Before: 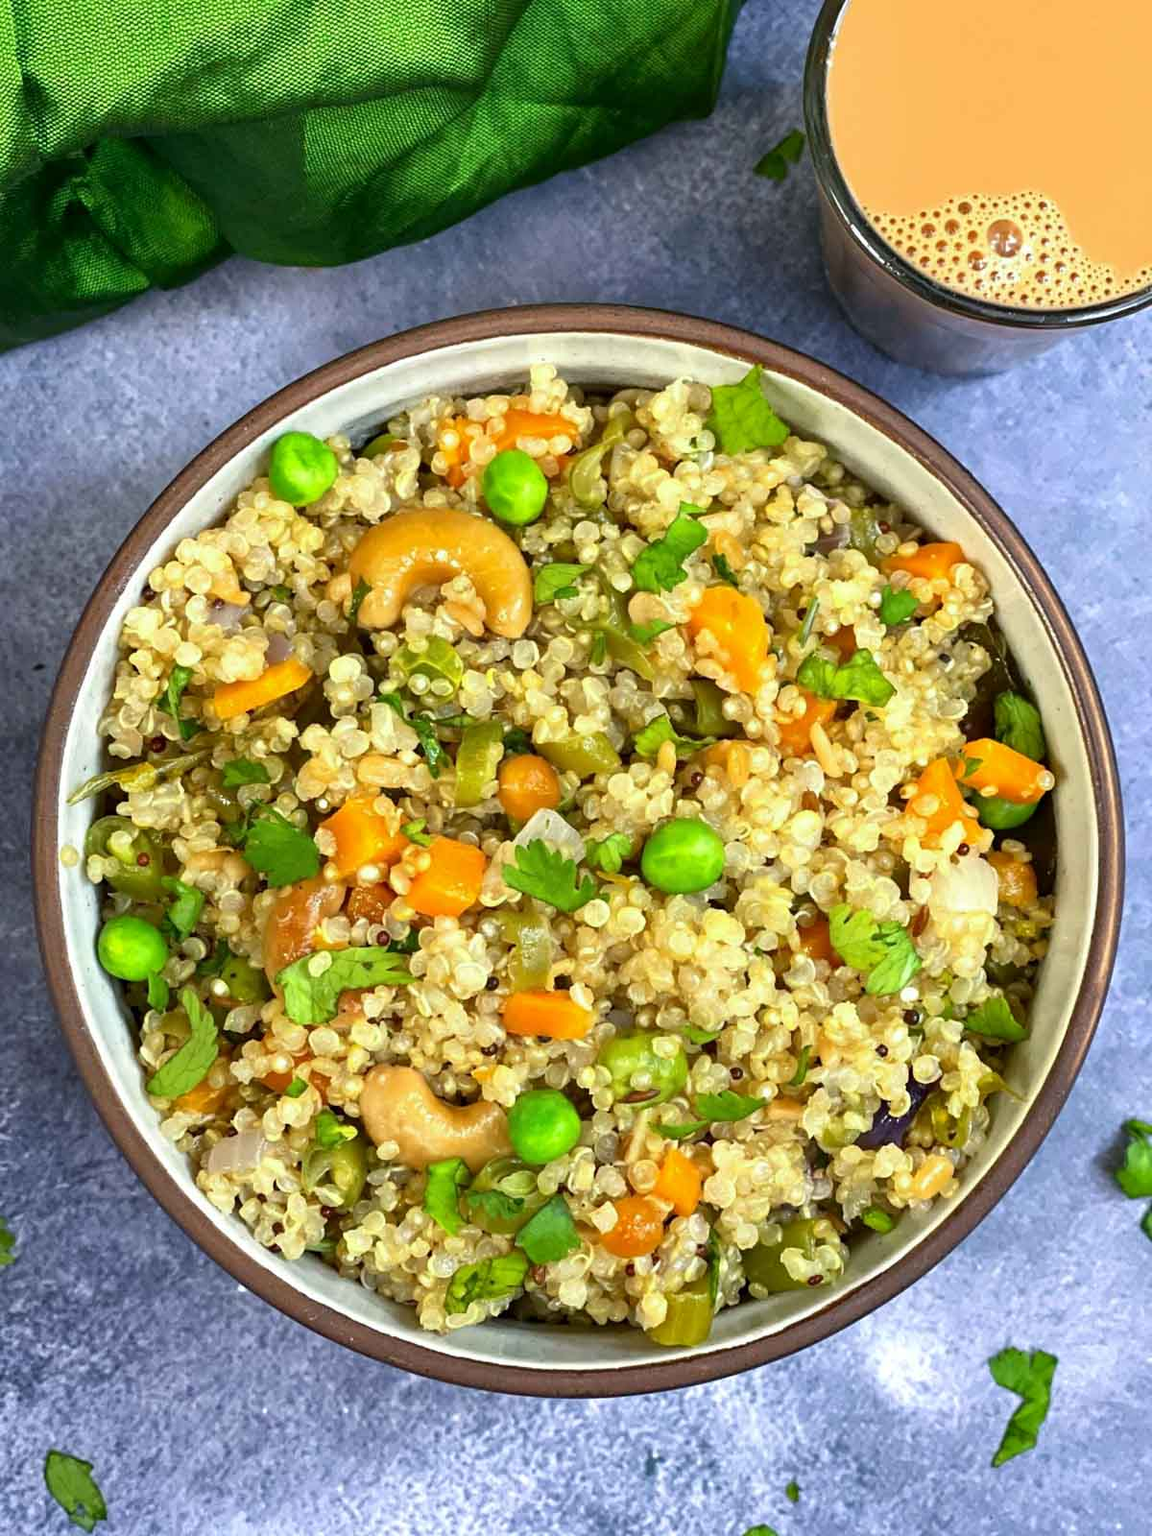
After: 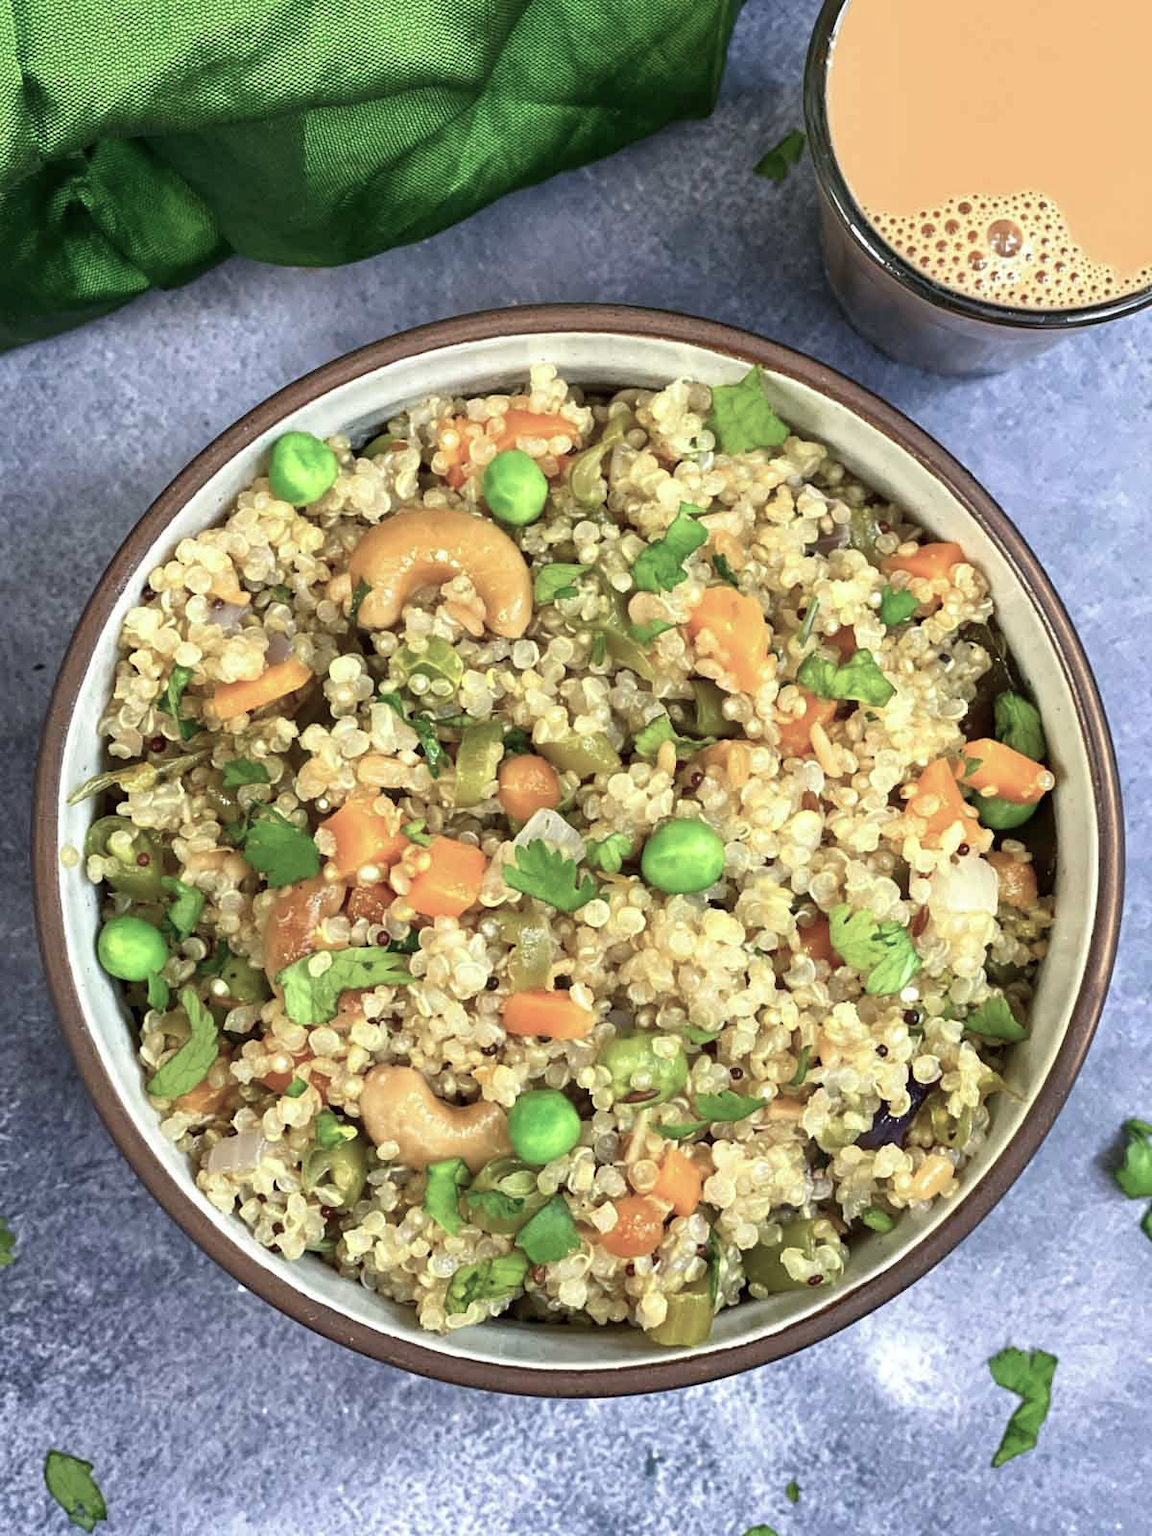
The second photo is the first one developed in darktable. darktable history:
color balance rgb: perceptual saturation grading › global saturation -31.682%
